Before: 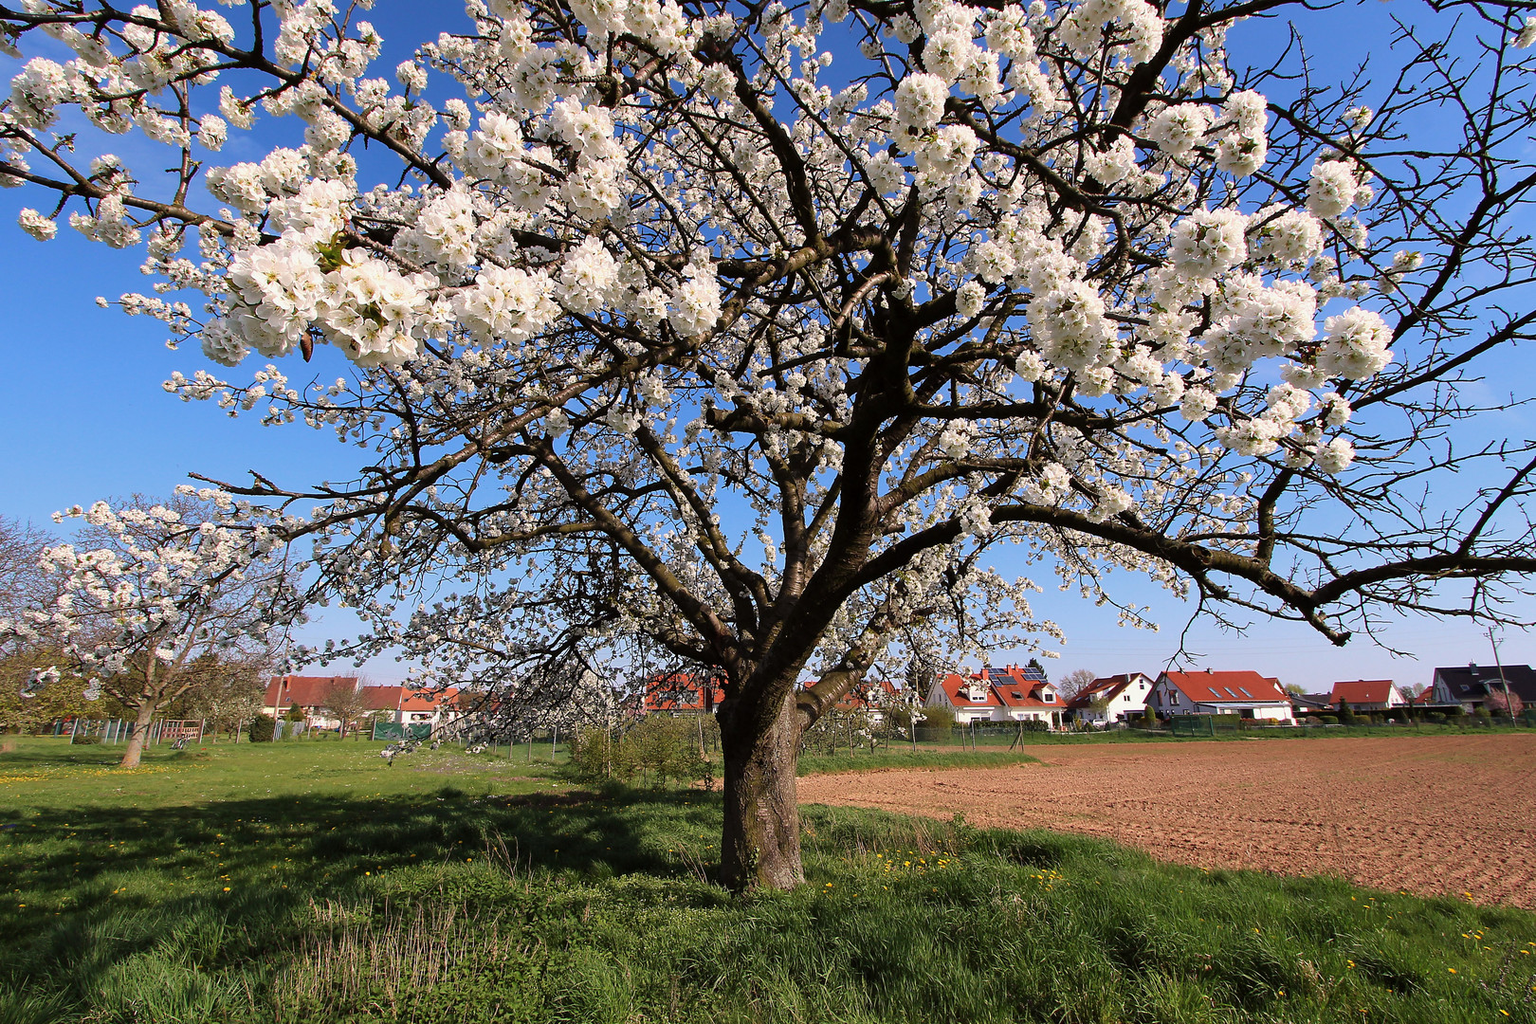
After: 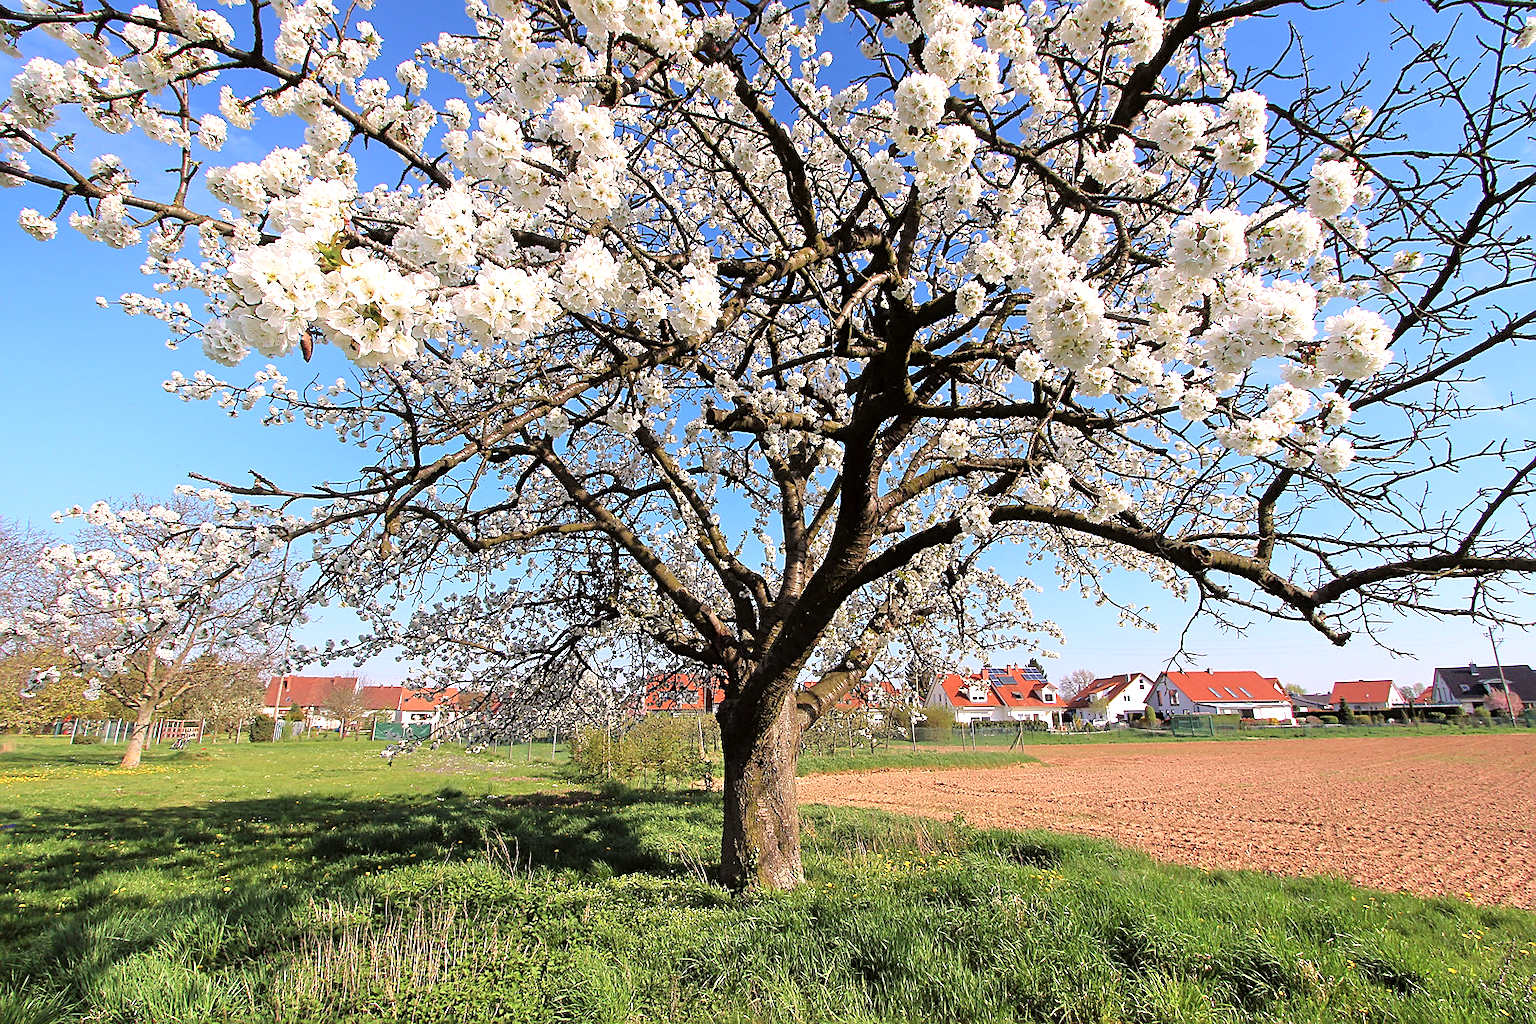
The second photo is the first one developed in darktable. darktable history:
tone equalizer: -7 EV 0.15 EV, -6 EV 0.6 EV, -5 EV 1.15 EV, -4 EV 1.33 EV, -3 EV 1.15 EV, -2 EV 0.6 EV, -1 EV 0.15 EV, mask exposure compensation -0.5 EV
exposure: exposure 0.485 EV, compensate highlight preservation false
sharpen: on, module defaults
shadows and highlights: shadows -40.15, highlights 62.88, soften with gaussian
